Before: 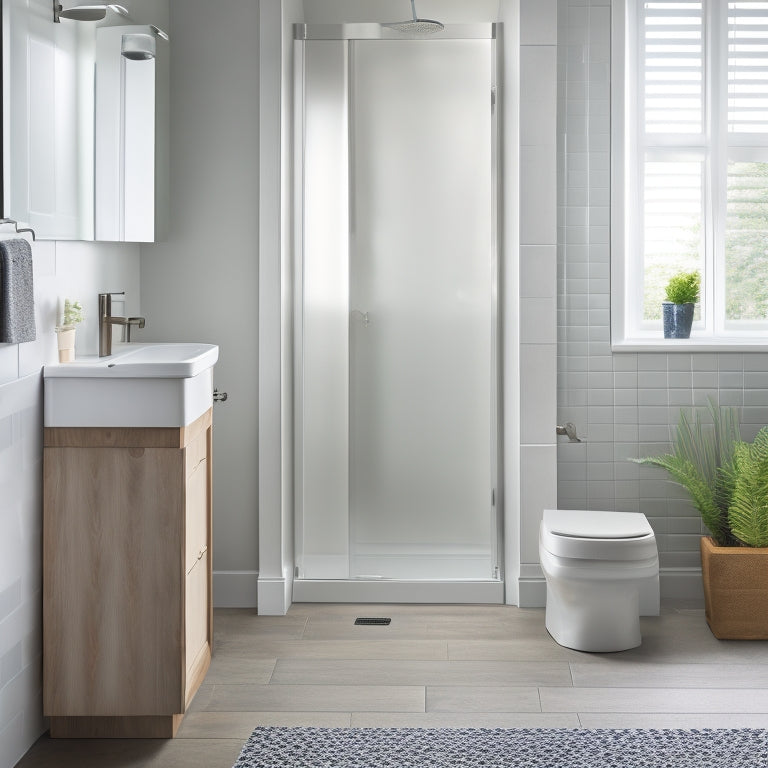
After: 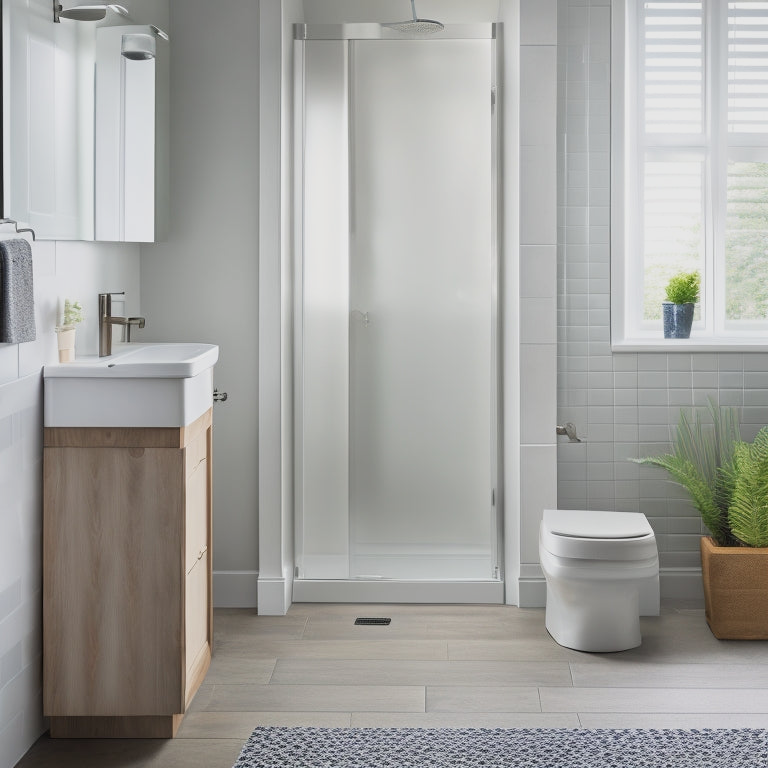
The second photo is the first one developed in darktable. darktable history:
filmic rgb: black relative exposure -14.19 EV, white relative exposure 3.39 EV, hardness 7.89, preserve chrominance max RGB
tone equalizer: on, module defaults
